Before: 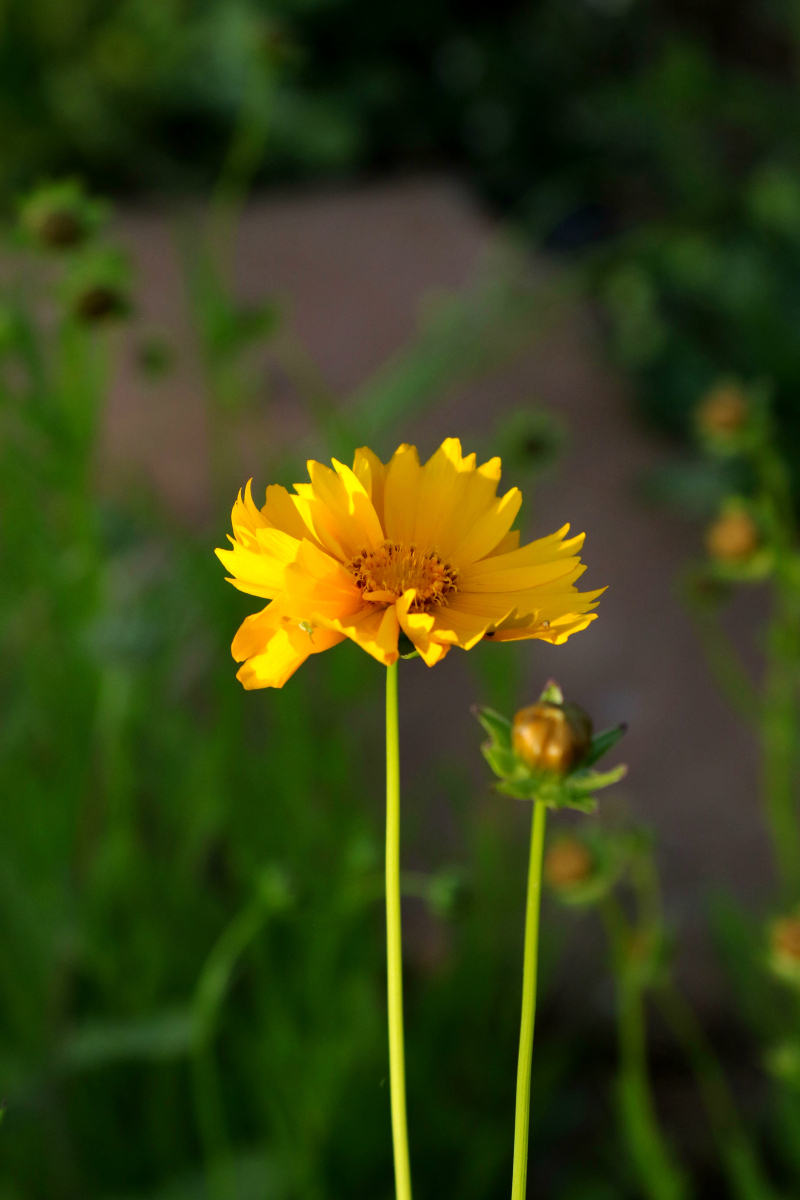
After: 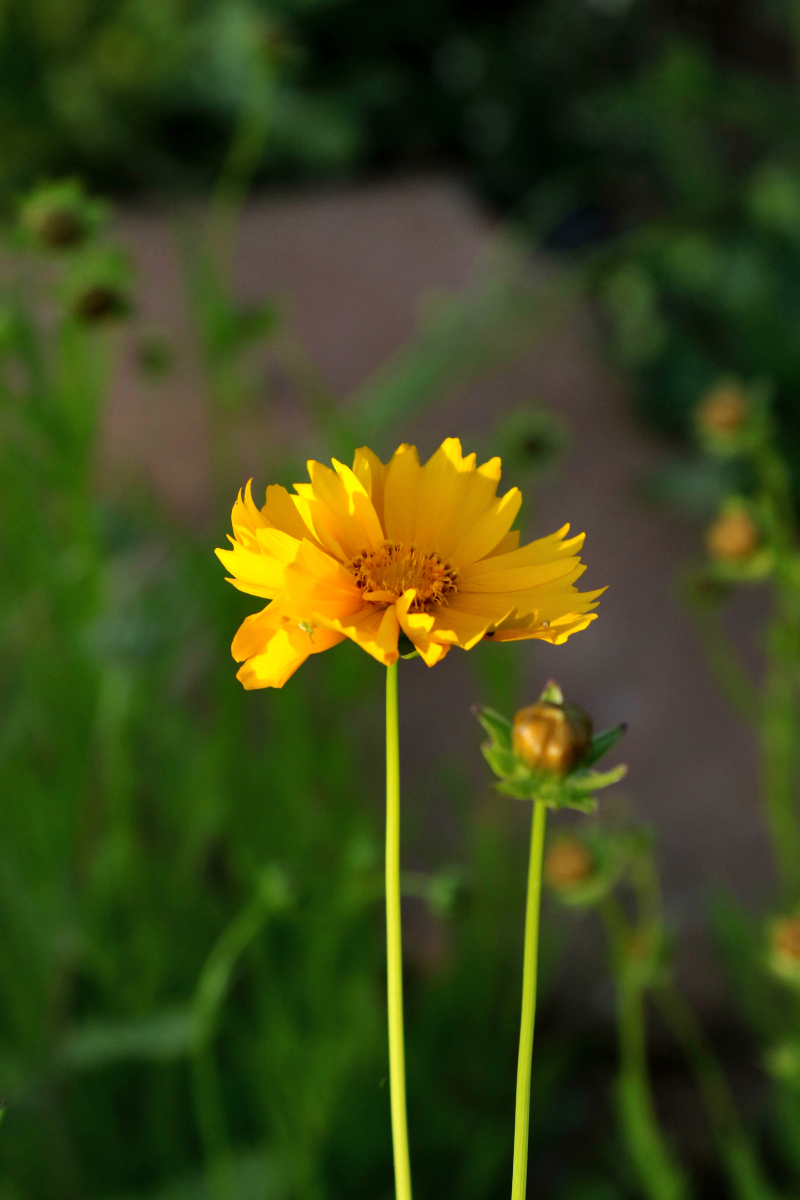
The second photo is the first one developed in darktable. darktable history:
shadows and highlights: shadows 32.05, highlights -33.09, soften with gaussian
